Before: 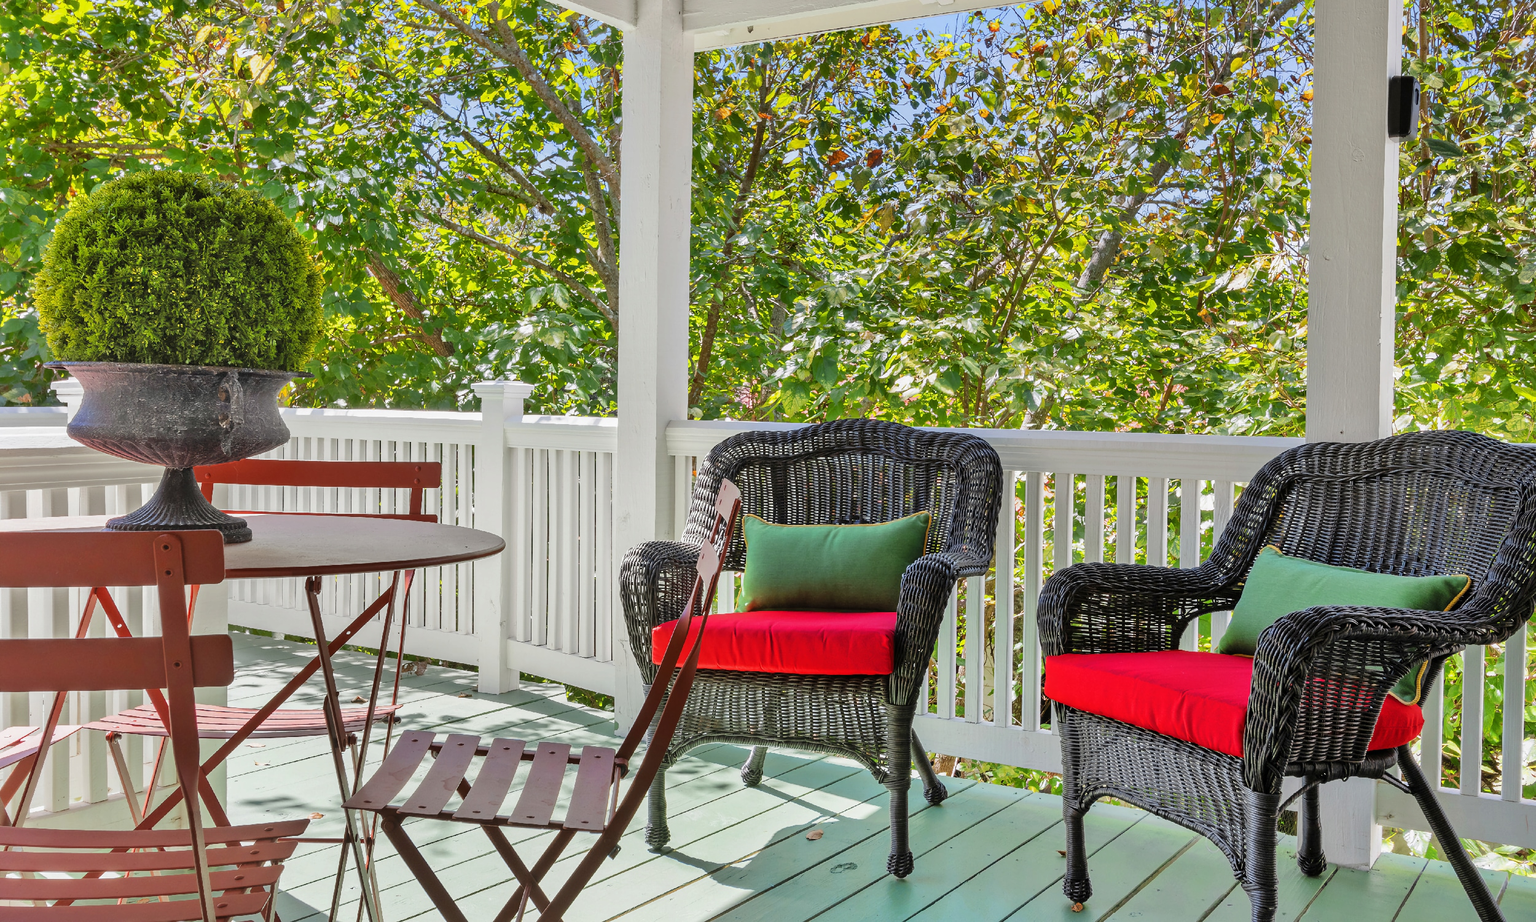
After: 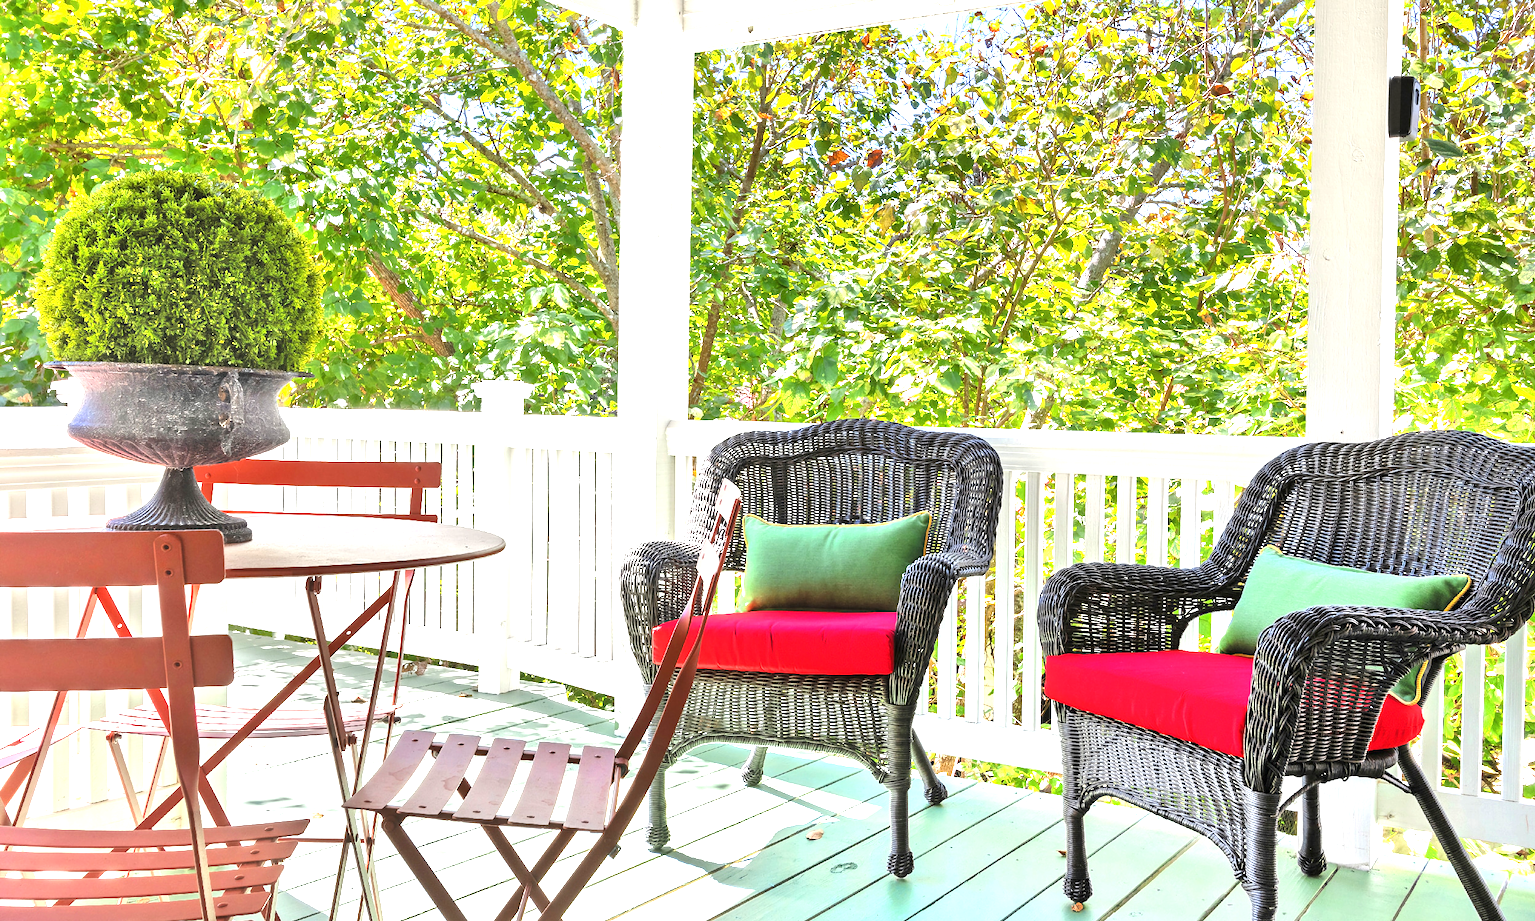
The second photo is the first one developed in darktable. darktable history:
exposure: black level correction 0, exposure 1.502 EV, compensate exposure bias true, compensate highlight preservation false
